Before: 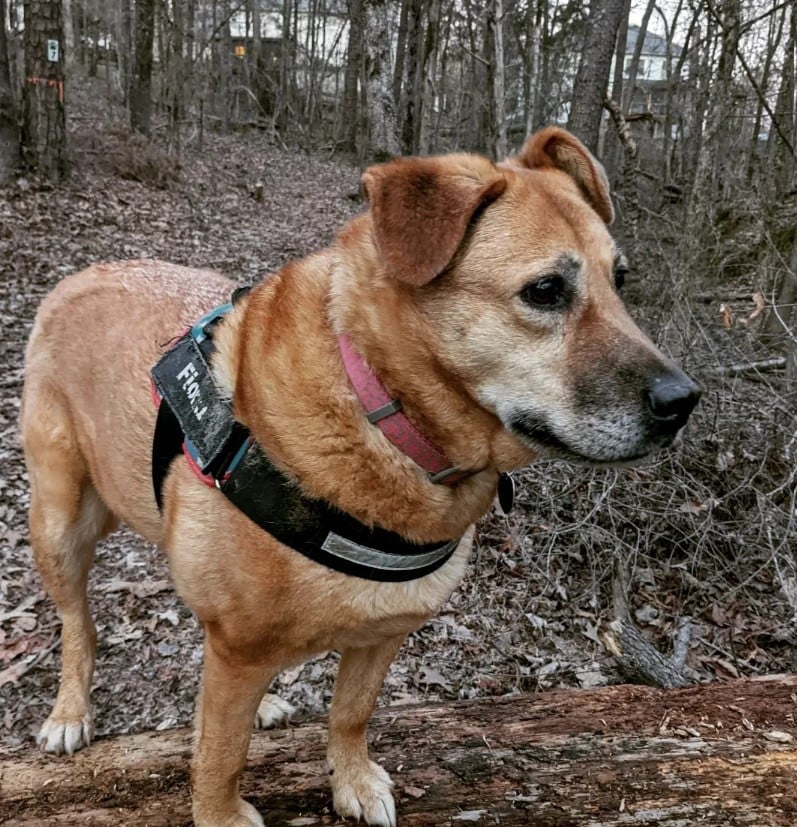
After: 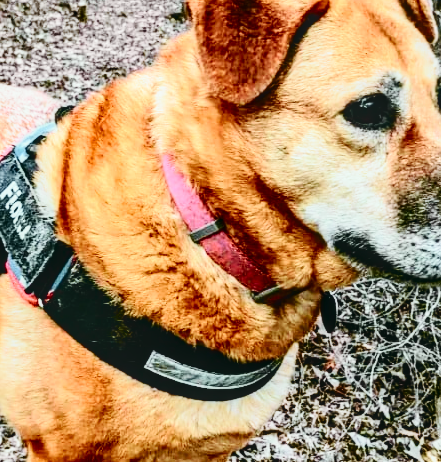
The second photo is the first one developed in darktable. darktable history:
tone curve: curves: ch0 [(0, 0.036) (0.037, 0.042) (0.184, 0.146) (0.438, 0.521) (0.54, 0.668) (0.698, 0.835) (0.856, 0.92) (1, 0.98)]; ch1 [(0, 0) (0.393, 0.415) (0.447, 0.448) (0.482, 0.459) (0.509, 0.496) (0.527, 0.525) (0.571, 0.602) (0.619, 0.671) (0.715, 0.729) (1, 1)]; ch2 [(0, 0) (0.369, 0.388) (0.449, 0.454) (0.499, 0.5) (0.521, 0.517) (0.53, 0.544) (0.561, 0.607) (0.674, 0.735) (1, 1)], color space Lab, independent channels
base curve: curves: ch0 [(0, 0) (0.028, 0.03) (0.121, 0.232) (0.46, 0.748) (0.859, 0.968) (1, 1)], preserve colors none
crop and rotate: left 22.235%, top 21.963%, right 22.352%, bottom 22.145%
local contrast: on, module defaults
contrast brightness saturation: contrast 0.139
